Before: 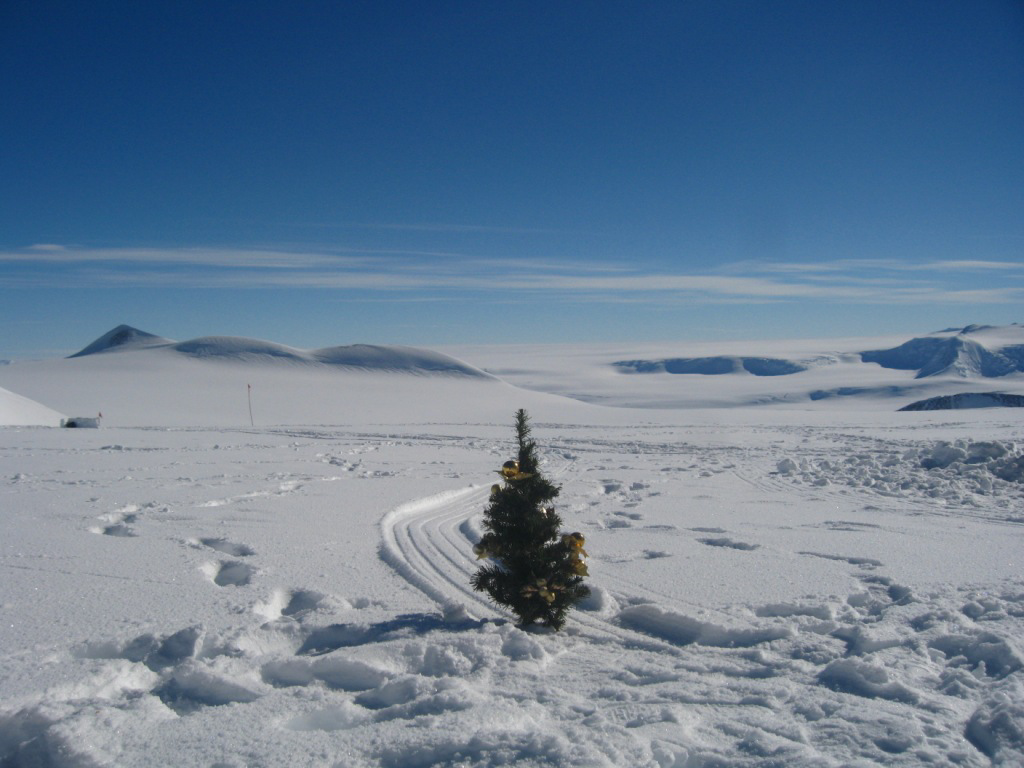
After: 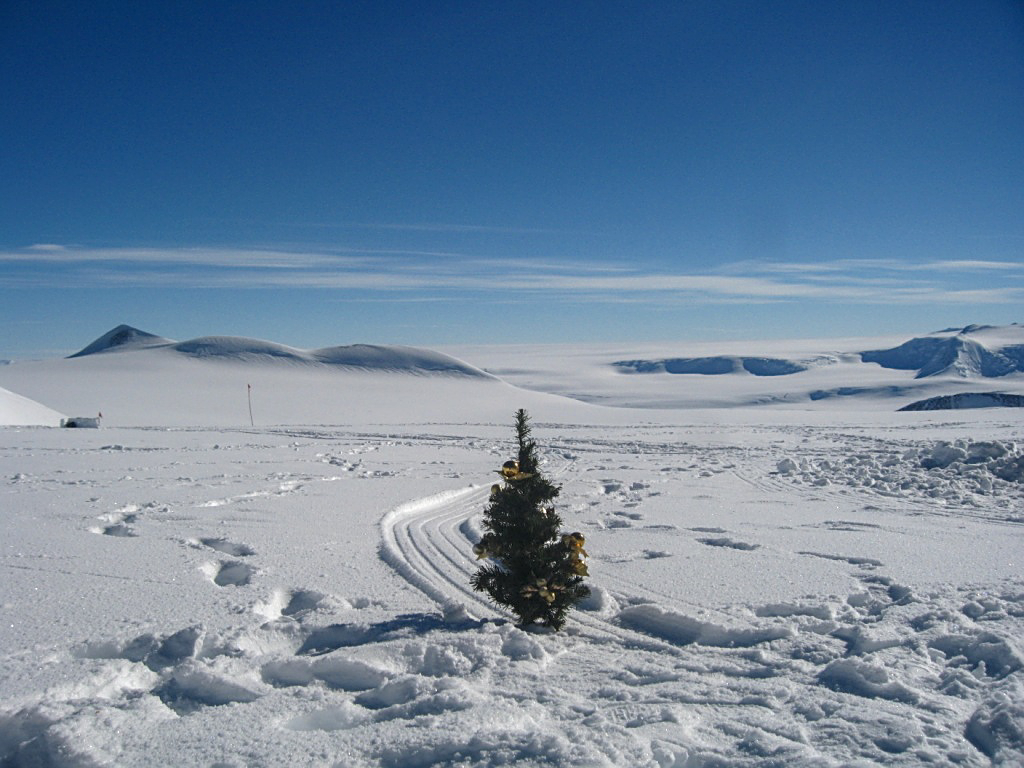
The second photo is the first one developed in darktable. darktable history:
local contrast: on, module defaults
exposure: exposure 0.2 EV, compensate highlight preservation false
sharpen: on, module defaults
